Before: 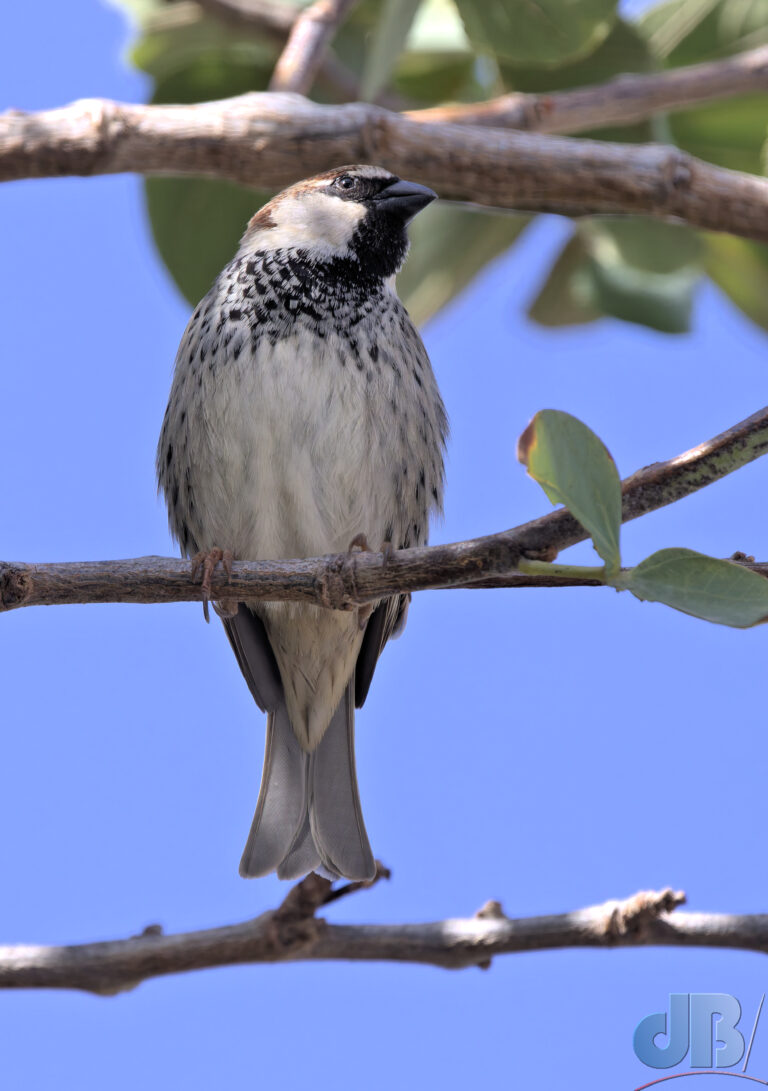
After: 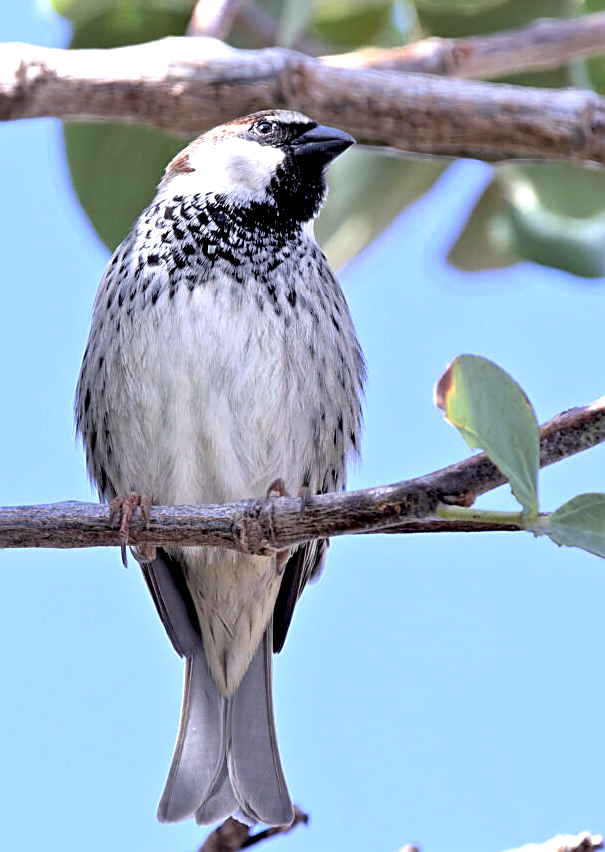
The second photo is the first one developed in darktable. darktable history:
crop and rotate: left 10.77%, top 5.1%, right 10.41%, bottom 16.76%
white balance: emerald 1
sharpen: amount 0.55
exposure: black level correction 0.008, exposure 0.979 EV, compensate highlight preservation false
color calibration: illuminant as shot in camera, x 0.366, y 0.378, temperature 4425.7 K, saturation algorithm version 1 (2020)
